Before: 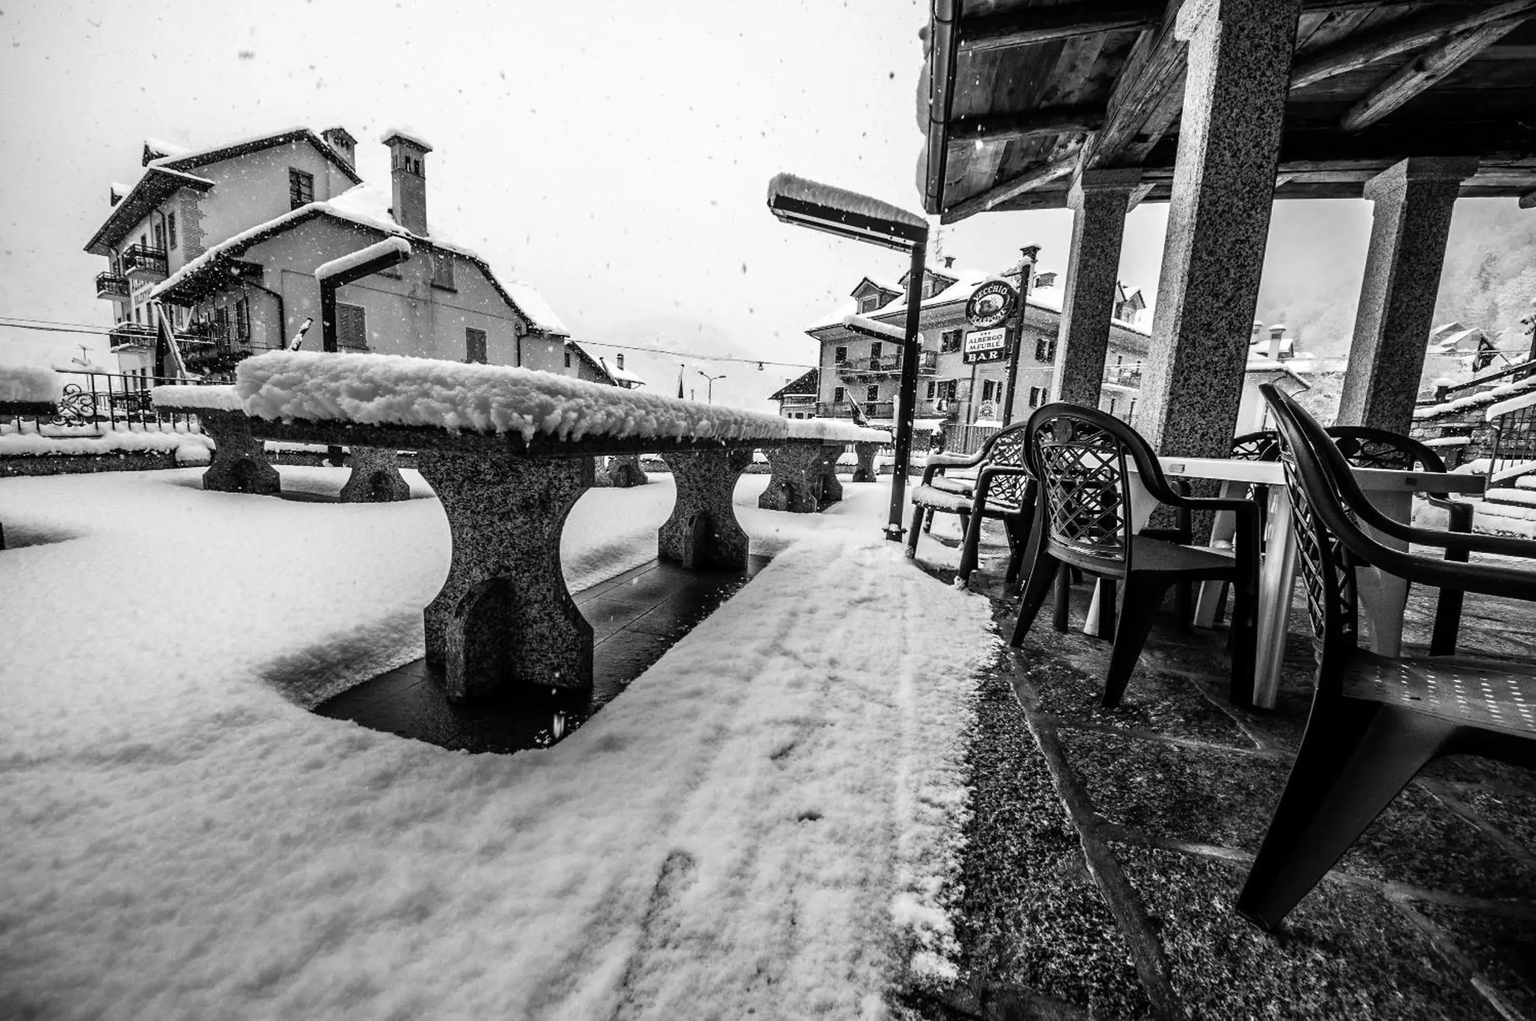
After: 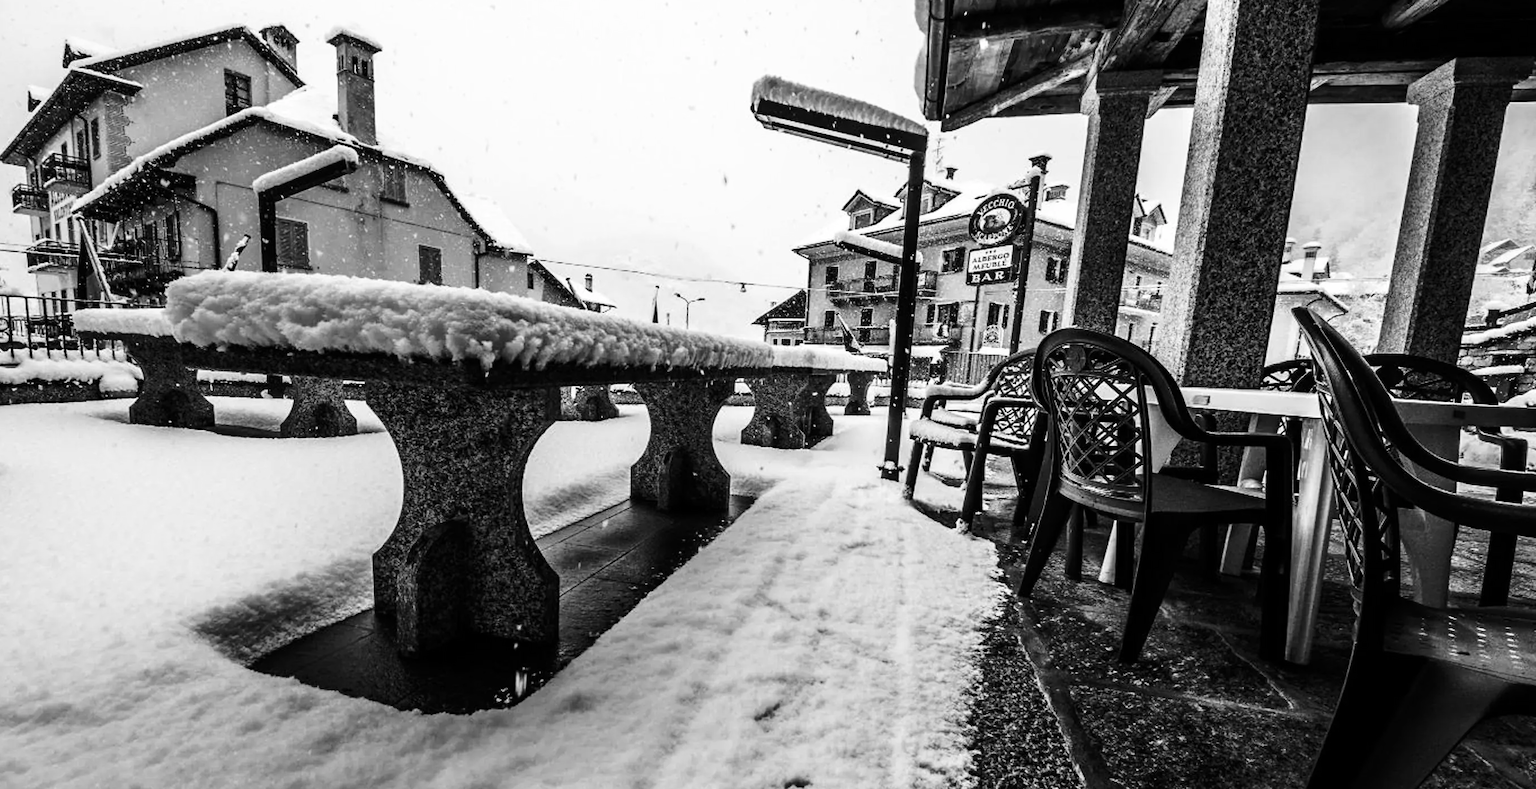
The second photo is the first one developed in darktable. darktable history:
base curve: curves: ch0 [(0, 0) (0.073, 0.04) (0.157, 0.139) (0.492, 0.492) (0.758, 0.758) (1, 1)], preserve colors none
shadows and highlights: shadows 0, highlights 40
crop: left 5.596%, top 10.314%, right 3.534%, bottom 19.395%
